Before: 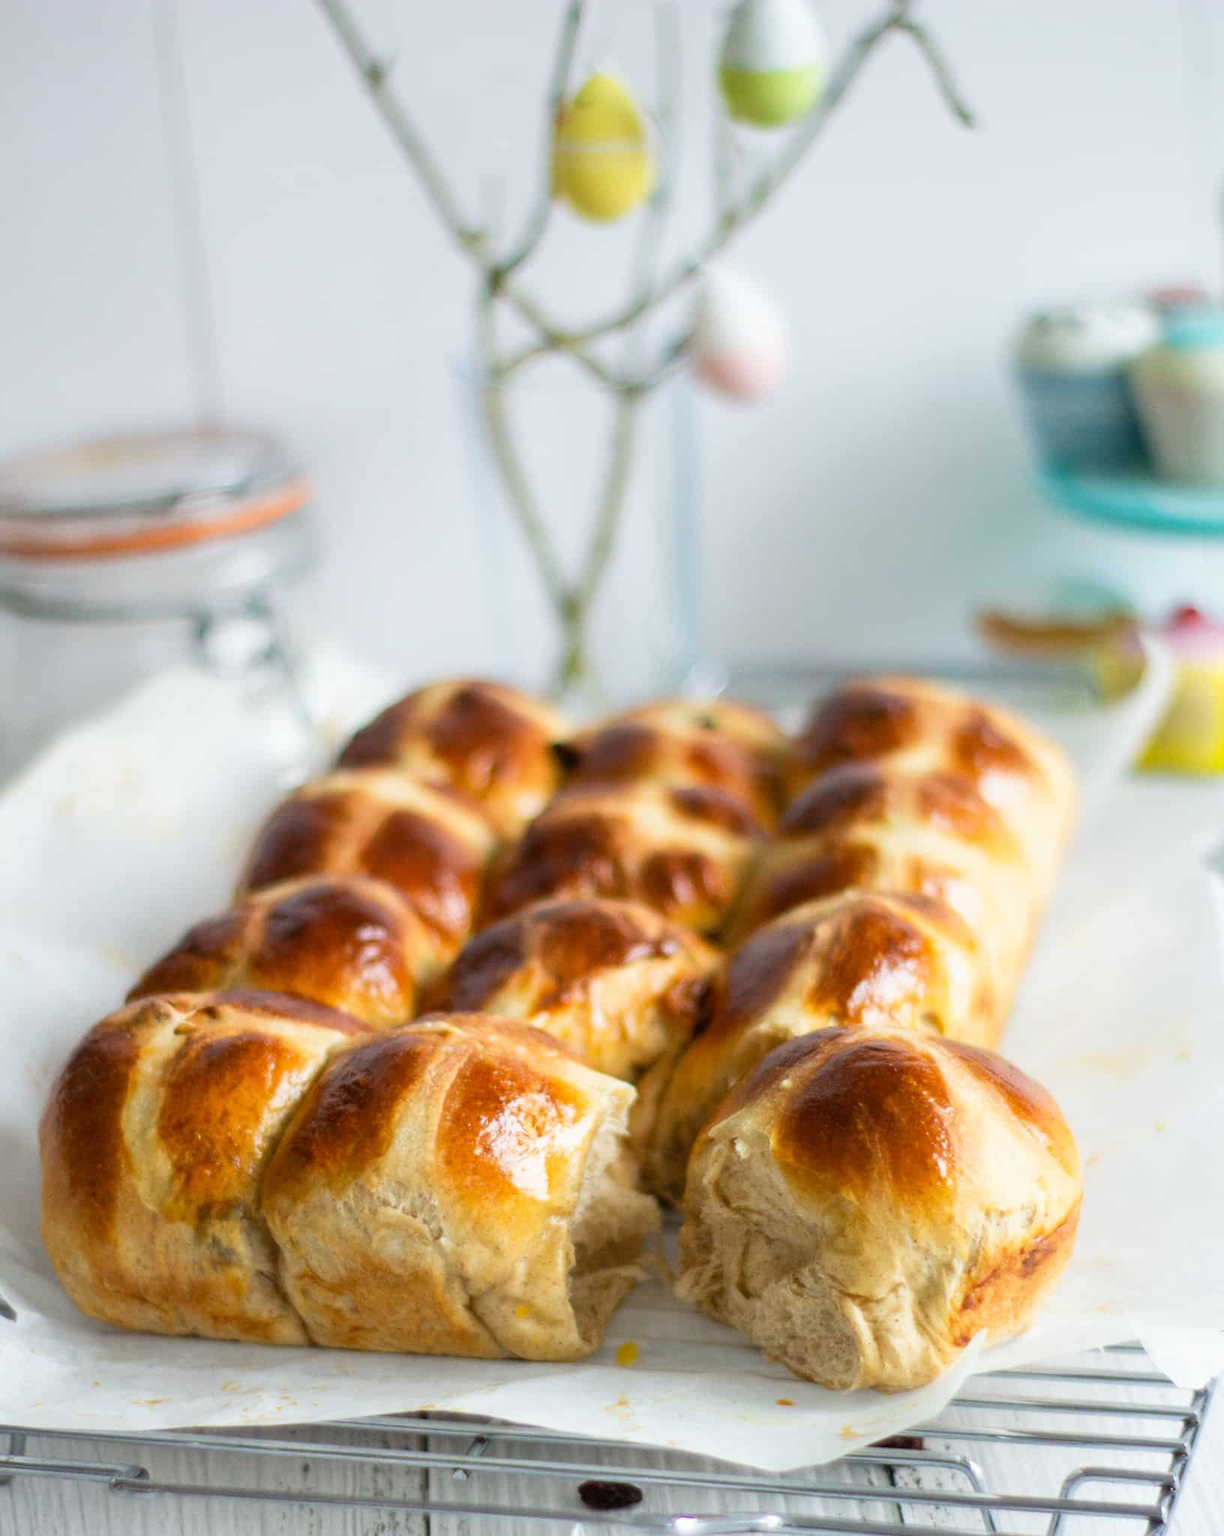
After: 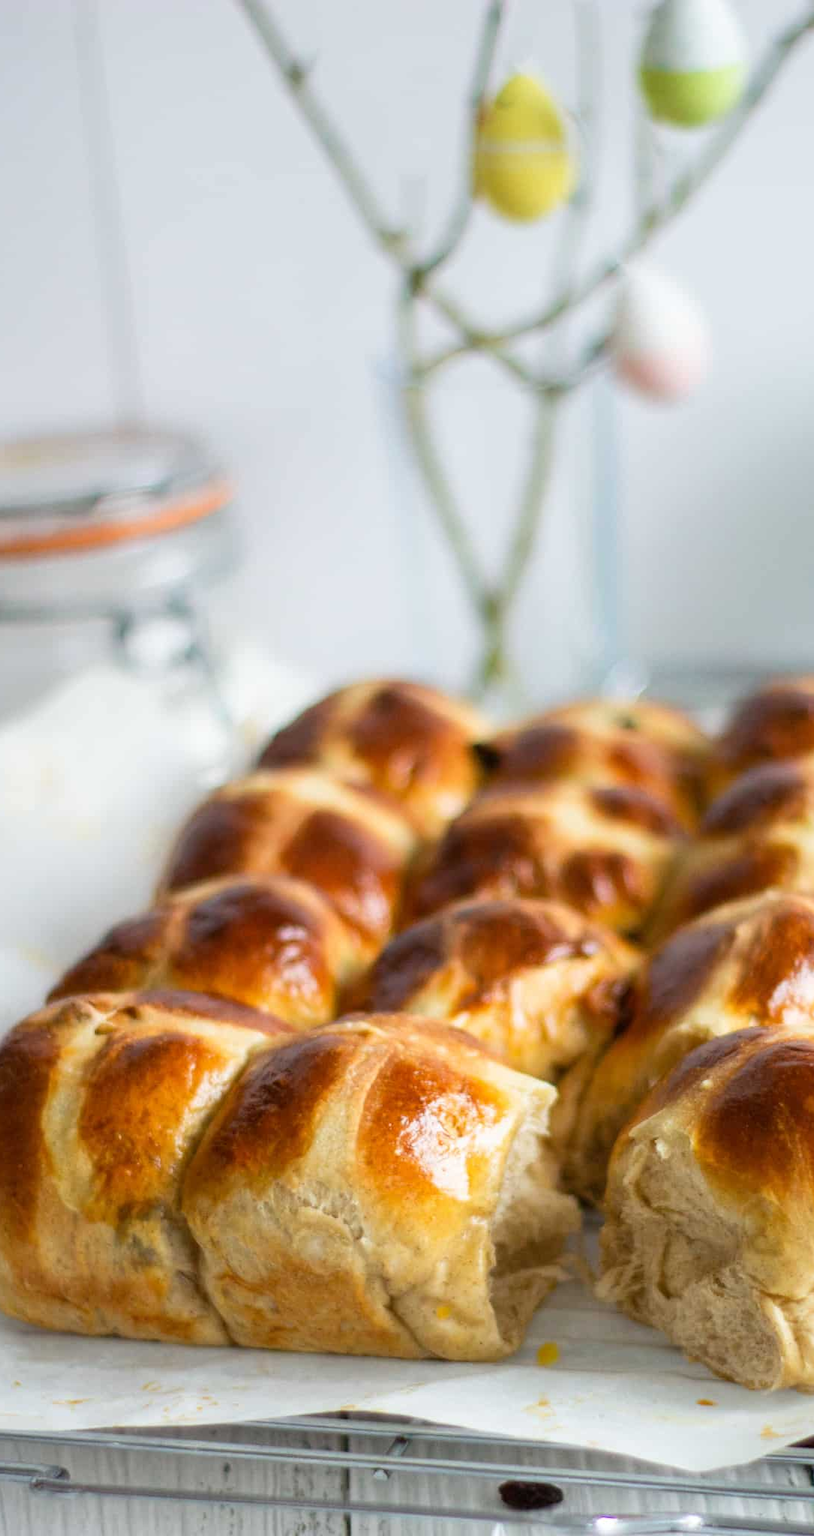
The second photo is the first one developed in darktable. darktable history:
crop and rotate: left 6.506%, right 26.909%
